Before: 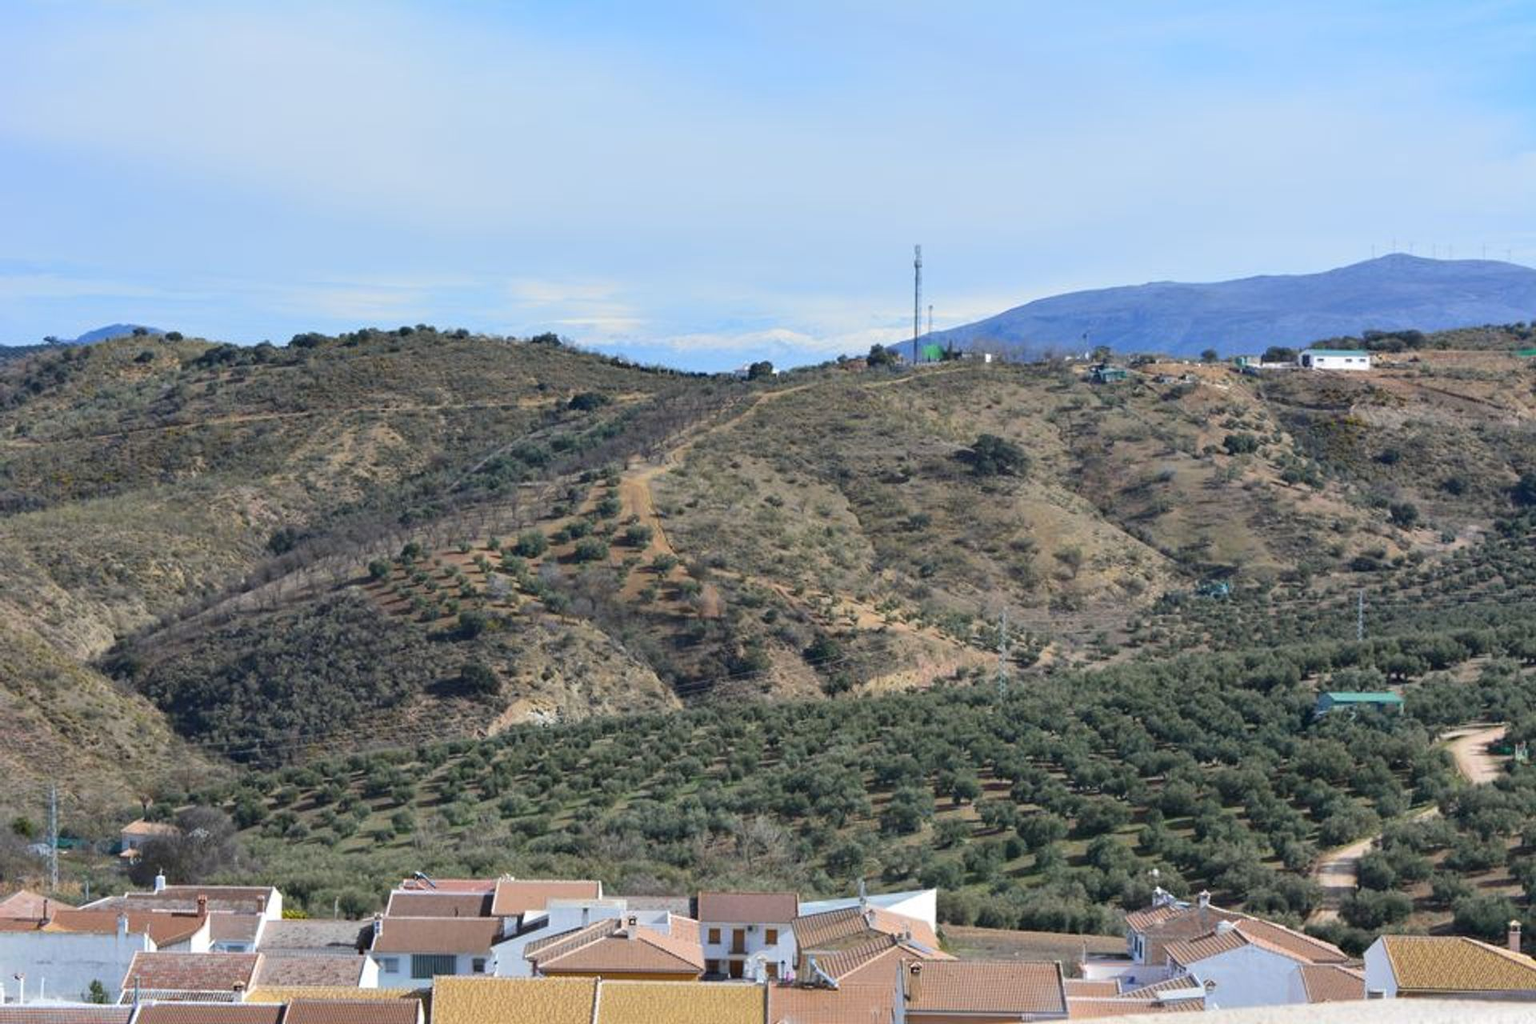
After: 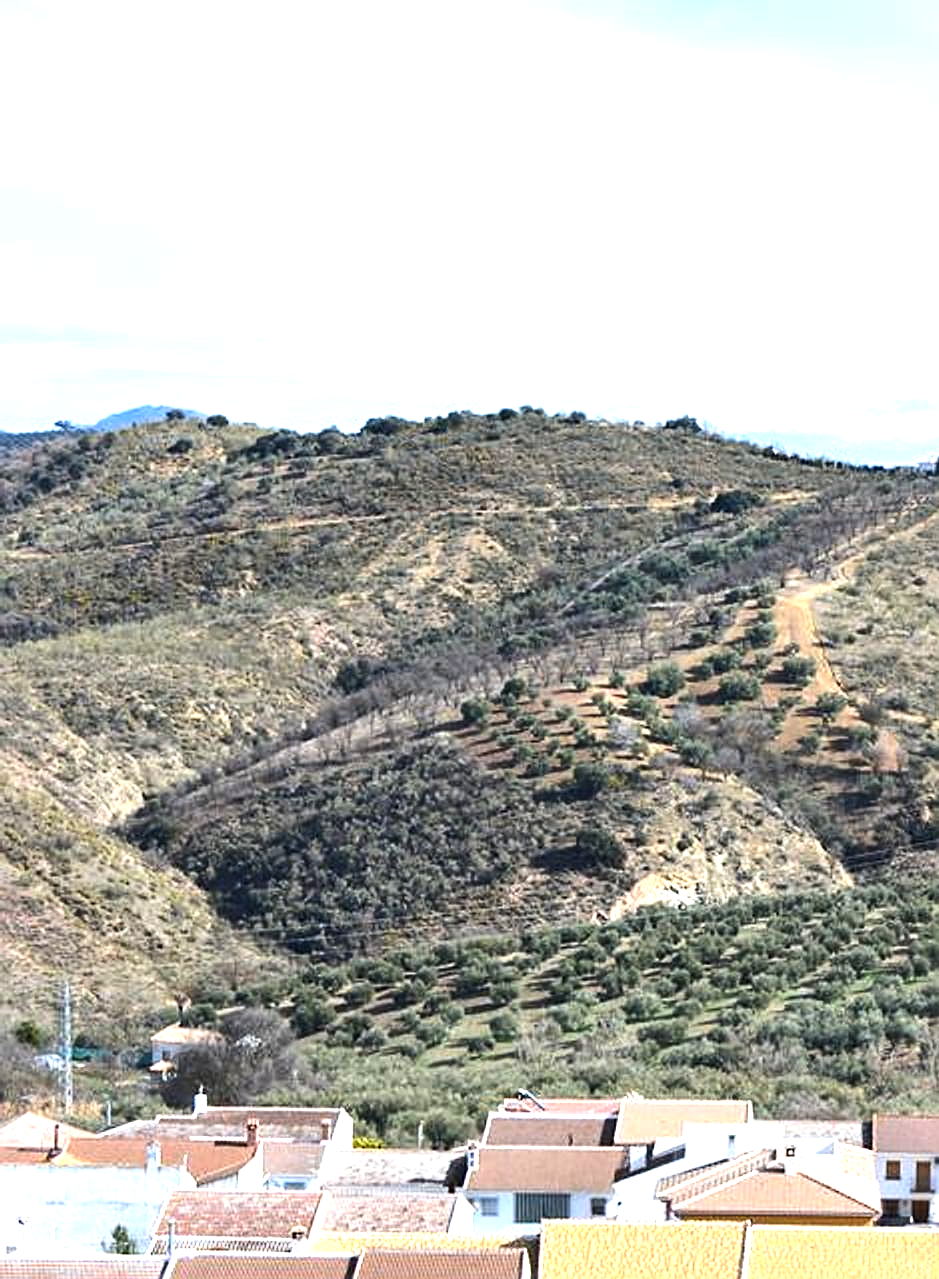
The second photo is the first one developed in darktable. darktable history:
sharpen: on, module defaults
tone equalizer: -8 EV -0.73 EV, -7 EV -0.73 EV, -6 EV -0.568 EV, -5 EV -0.383 EV, -3 EV 0.398 EV, -2 EV 0.6 EV, -1 EV 0.684 EV, +0 EV 0.779 EV, edges refinement/feathering 500, mask exposure compensation -1.57 EV, preserve details no
exposure: exposure 0.667 EV, compensate highlight preservation false
crop and rotate: left 0.004%, top 0%, right 51.059%
